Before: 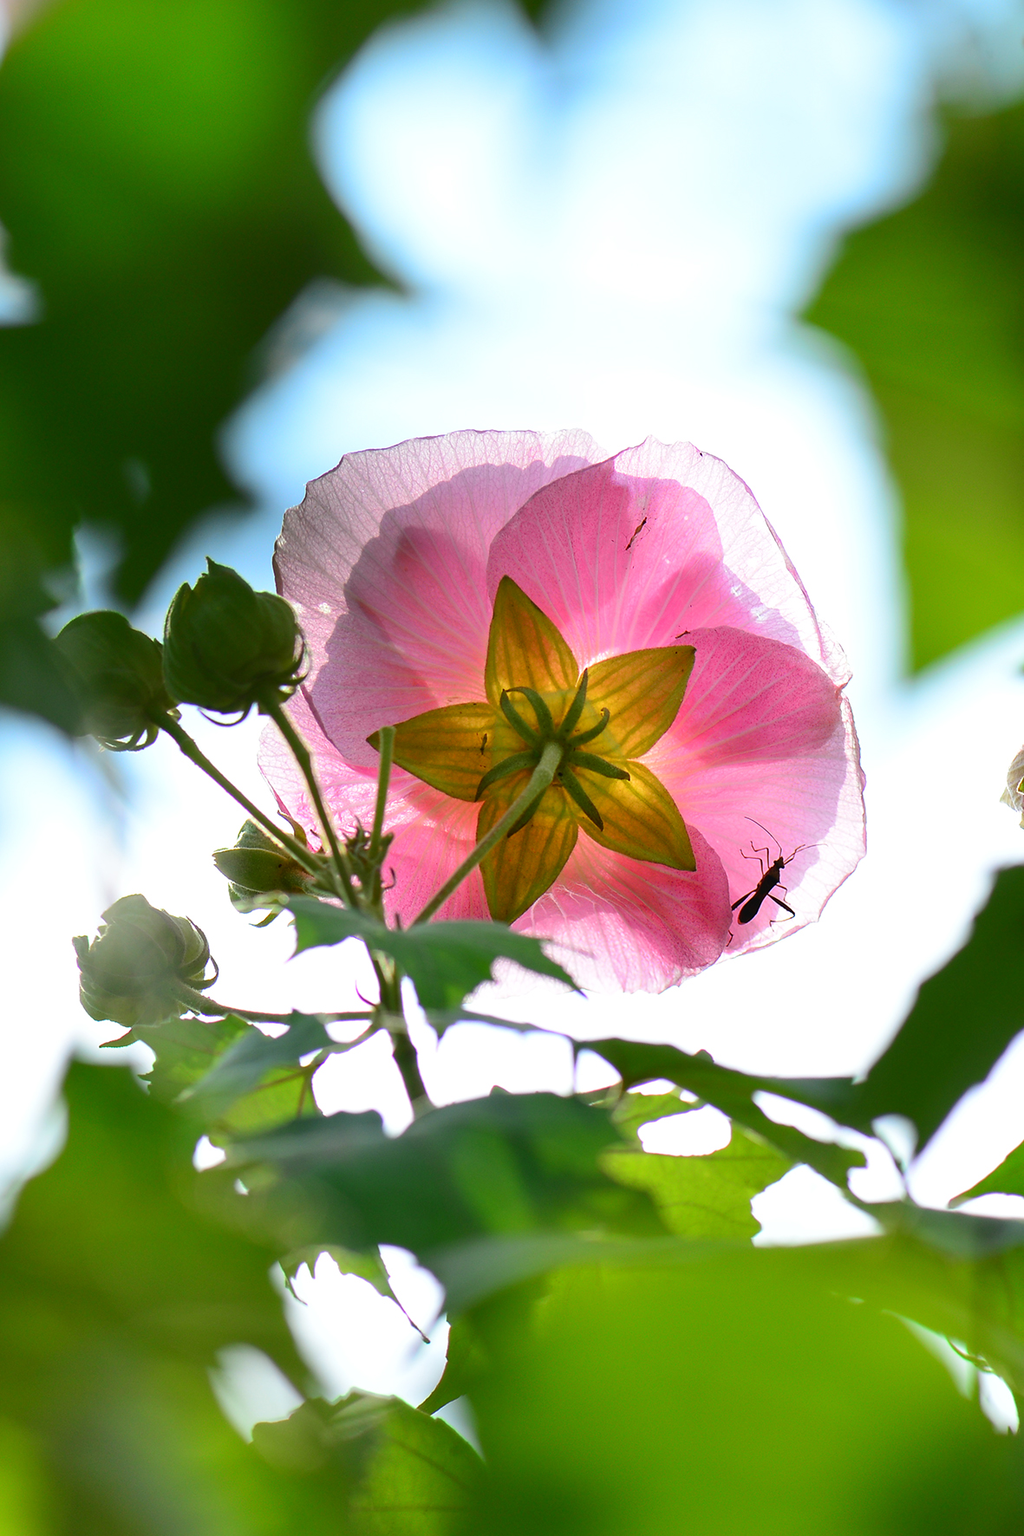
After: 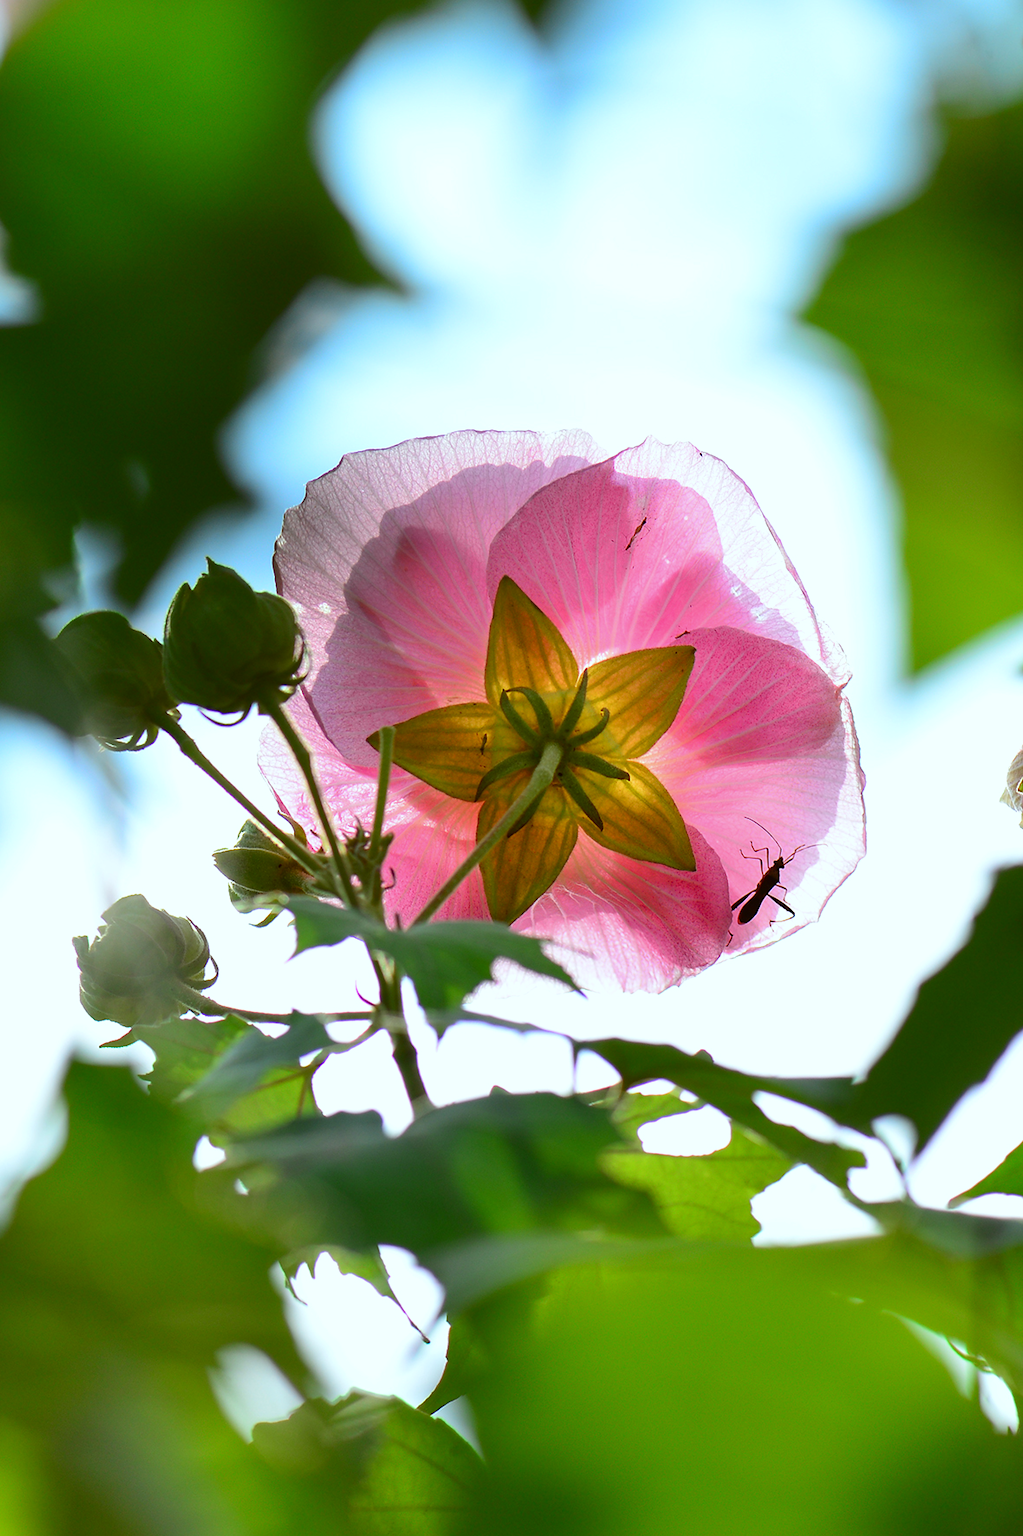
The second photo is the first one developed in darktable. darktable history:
color correction: highlights a* -4.98, highlights b* -3.76, shadows a* 3.83, shadows b* 4.08
contrast brightness saturation: contrast 0.03, brightness -0.04
